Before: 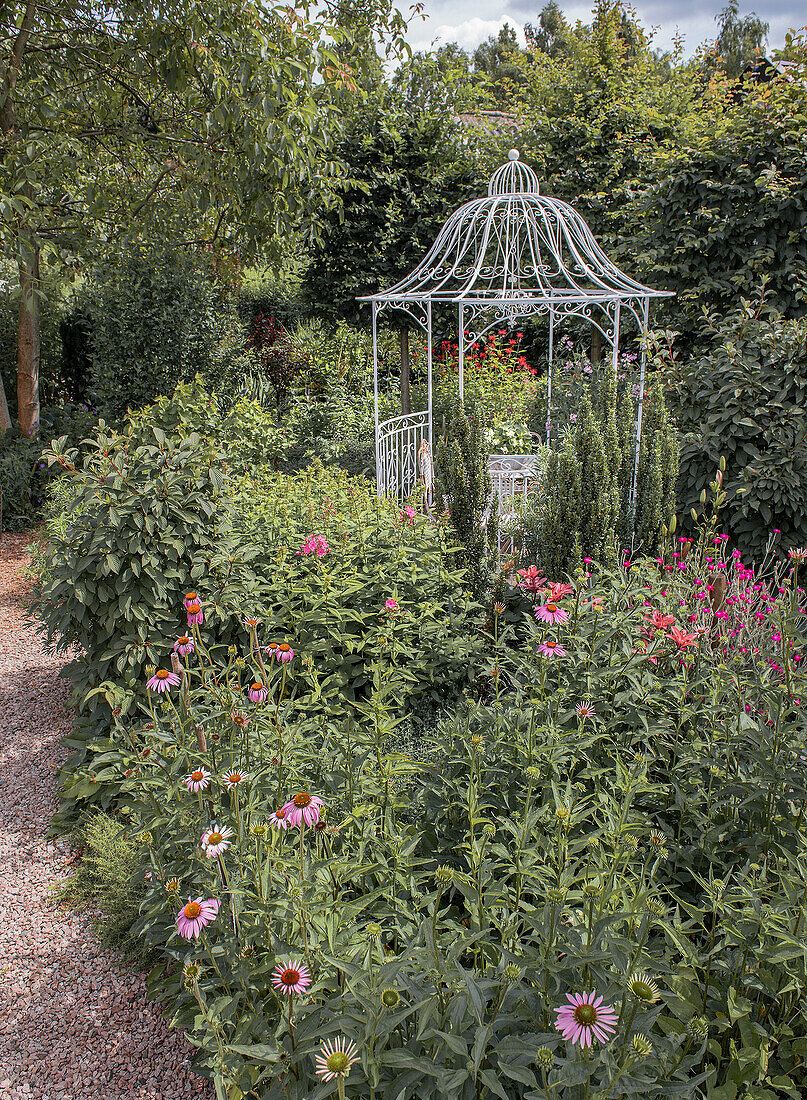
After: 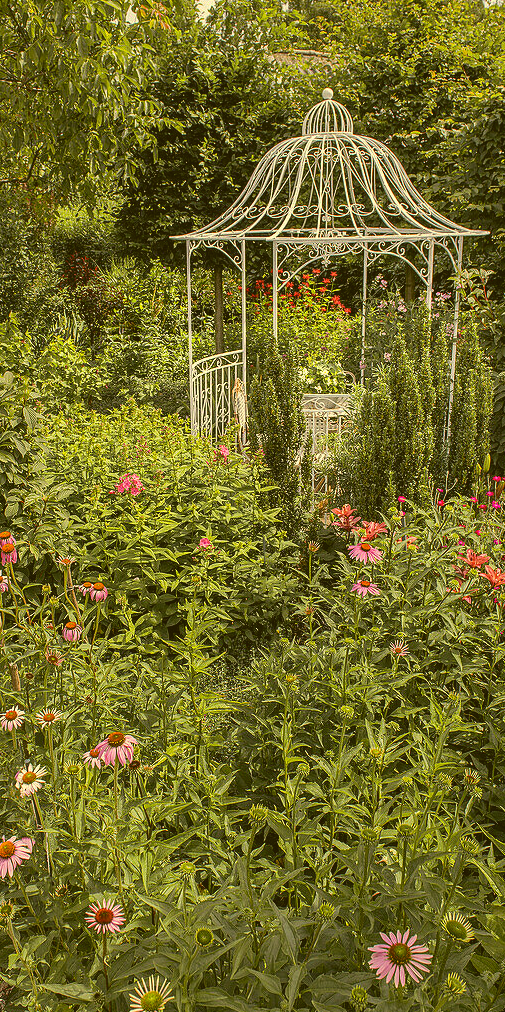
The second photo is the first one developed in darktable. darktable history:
crop and rotate: left 23.137%, top 5.622%, right 14.224%, bottom 2.355%
exposure: black level correction -0.009, exposure 0.066 EV, compensate exposure bias true, compensate highlight preservation false
color correction: highlights a* 0.105, highlights b* 29.53, shadows a* -0.236, shadows b* 21.32
